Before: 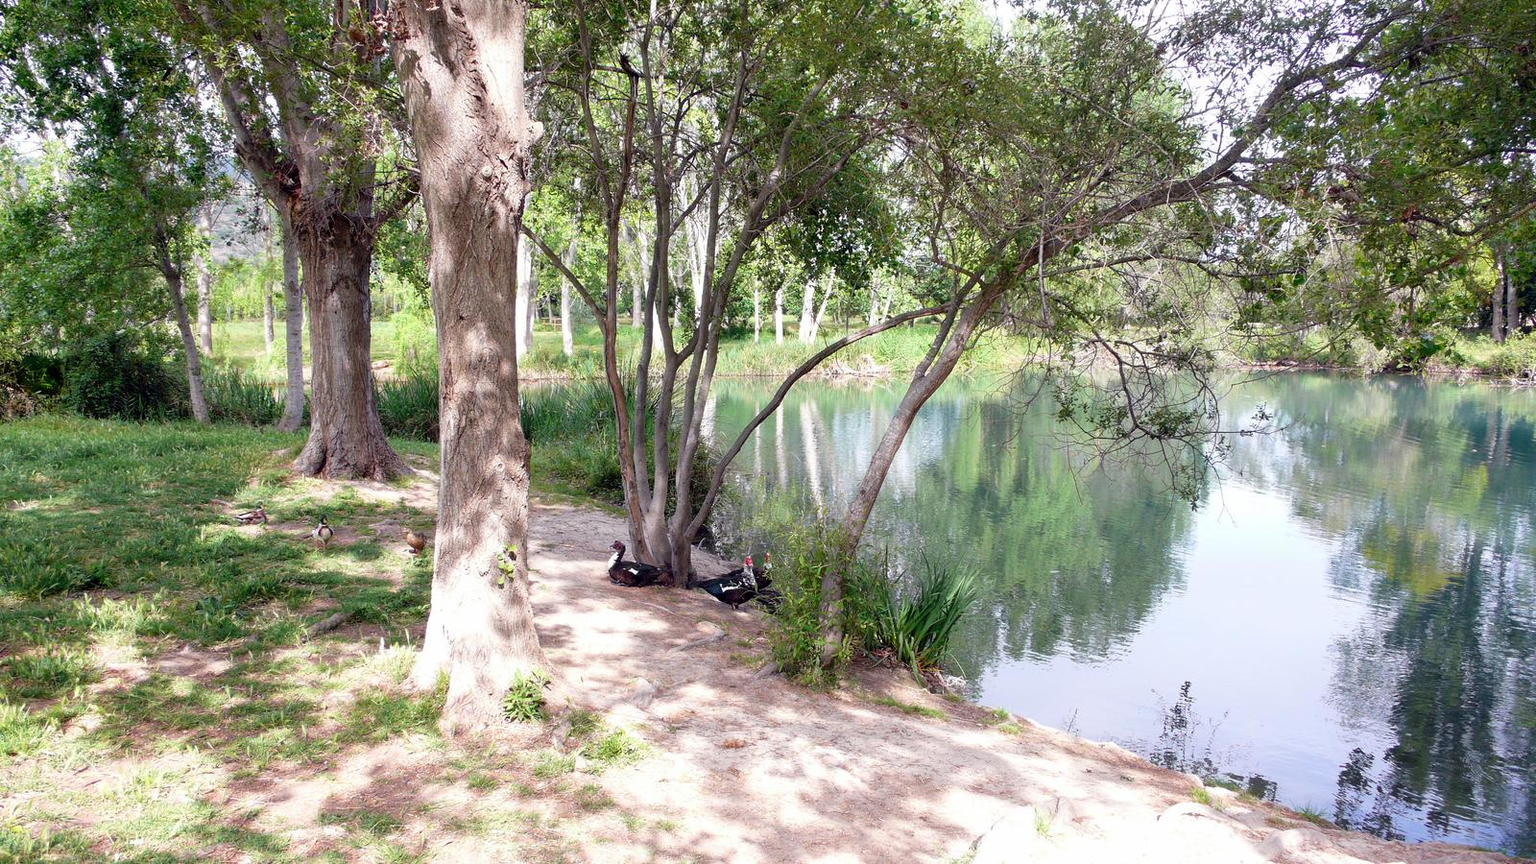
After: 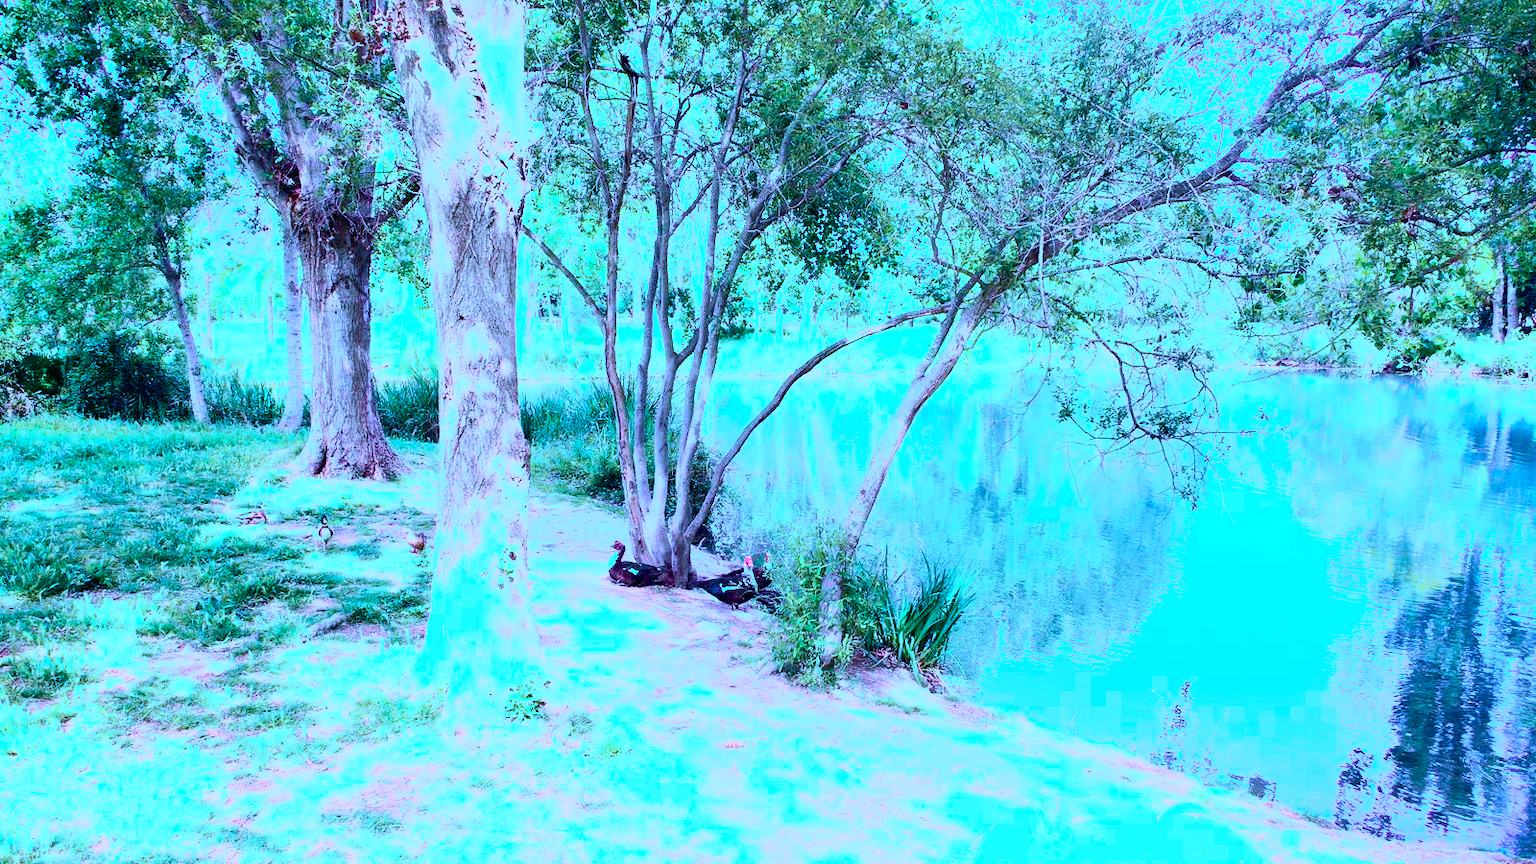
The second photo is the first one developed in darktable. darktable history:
tone curve: curves: ch0 [(0, 0.015) (0.037, 0.022) (0.131, 0.116) (0.316, 0.345) (0.49, 0.615) (0.677, 0.82) (0.813, 0.891) (1, 0.955)]; ch1 [(0, 0) (0.366, 0.367) (0.475, 0.462) (0.494, 0.496) (0.504, 0.497) (0.554, 0.571) (0.618, 0.668) (1, 1)]; ch2 [(0, 0) (0.333, 0.346) (0.375, 0.375) (0.435, 0.424) (0.476, 0.492) (0.502, 0.499) (0.525, 0.522) (0.558, 0.575) (0.614, 0.656) (1, 1)], color space Lab, independent channels, preserve colors none
white balance: emerald 1
contrast brightness saturation: contrast 0.2, brightness 0.16, saturation 0.22
color calibration: illuminant as shot in camera, x 0.462, y 0.419, temperature 2651.64 K
exposure: exposure 0.2 EV, compensate highlight preservation false
